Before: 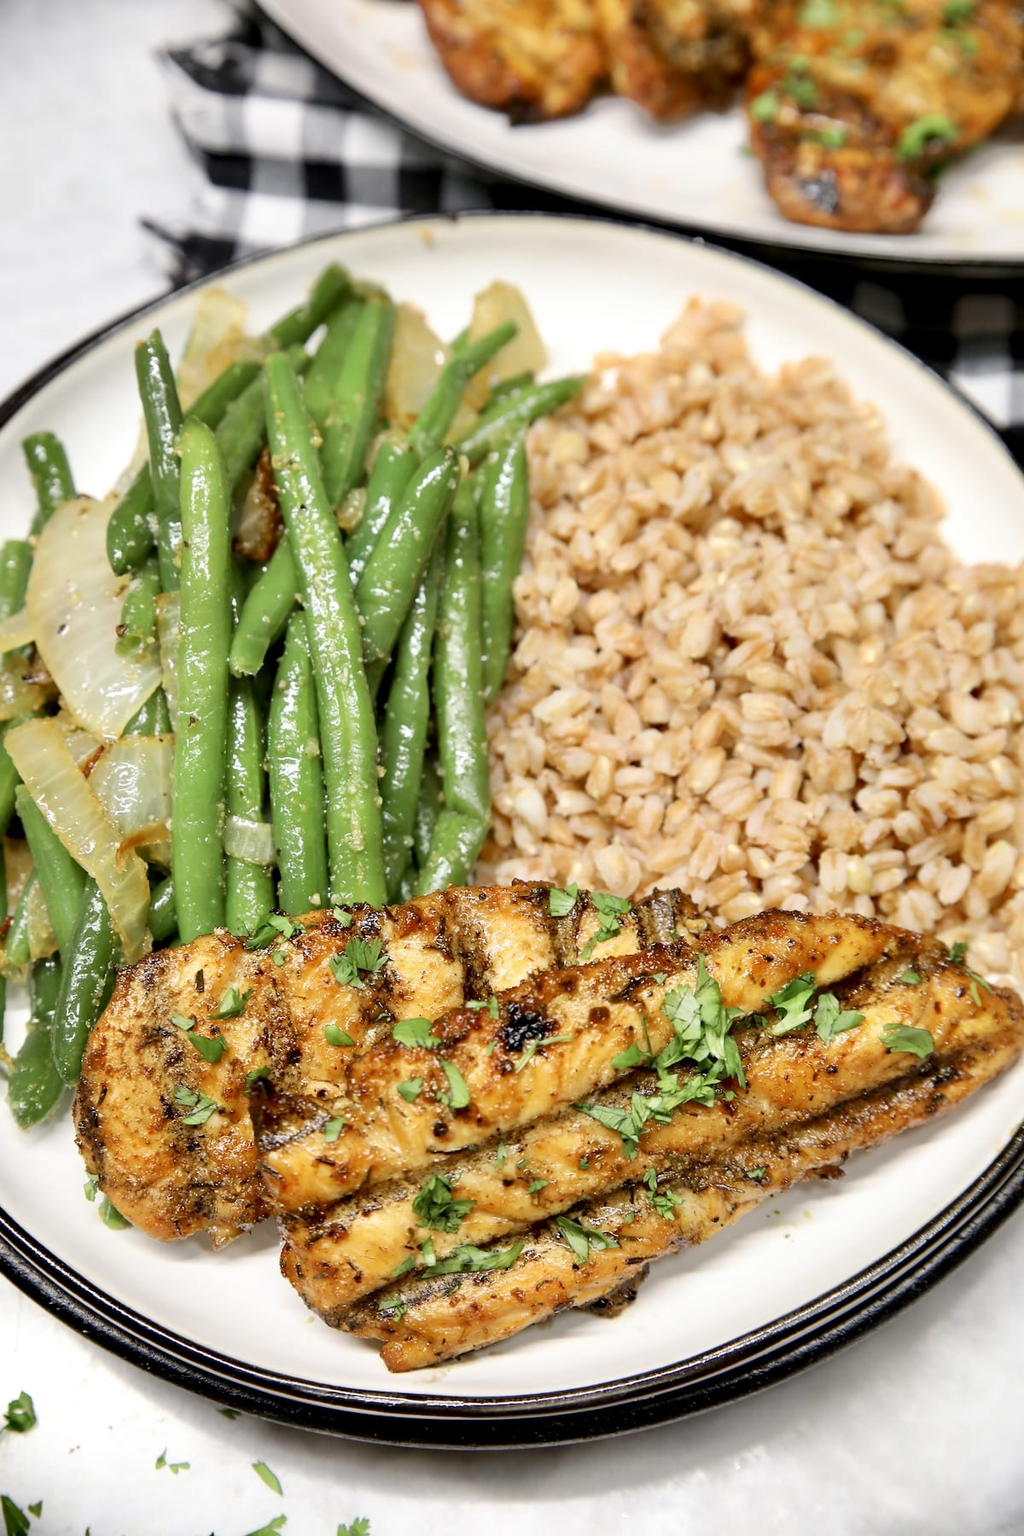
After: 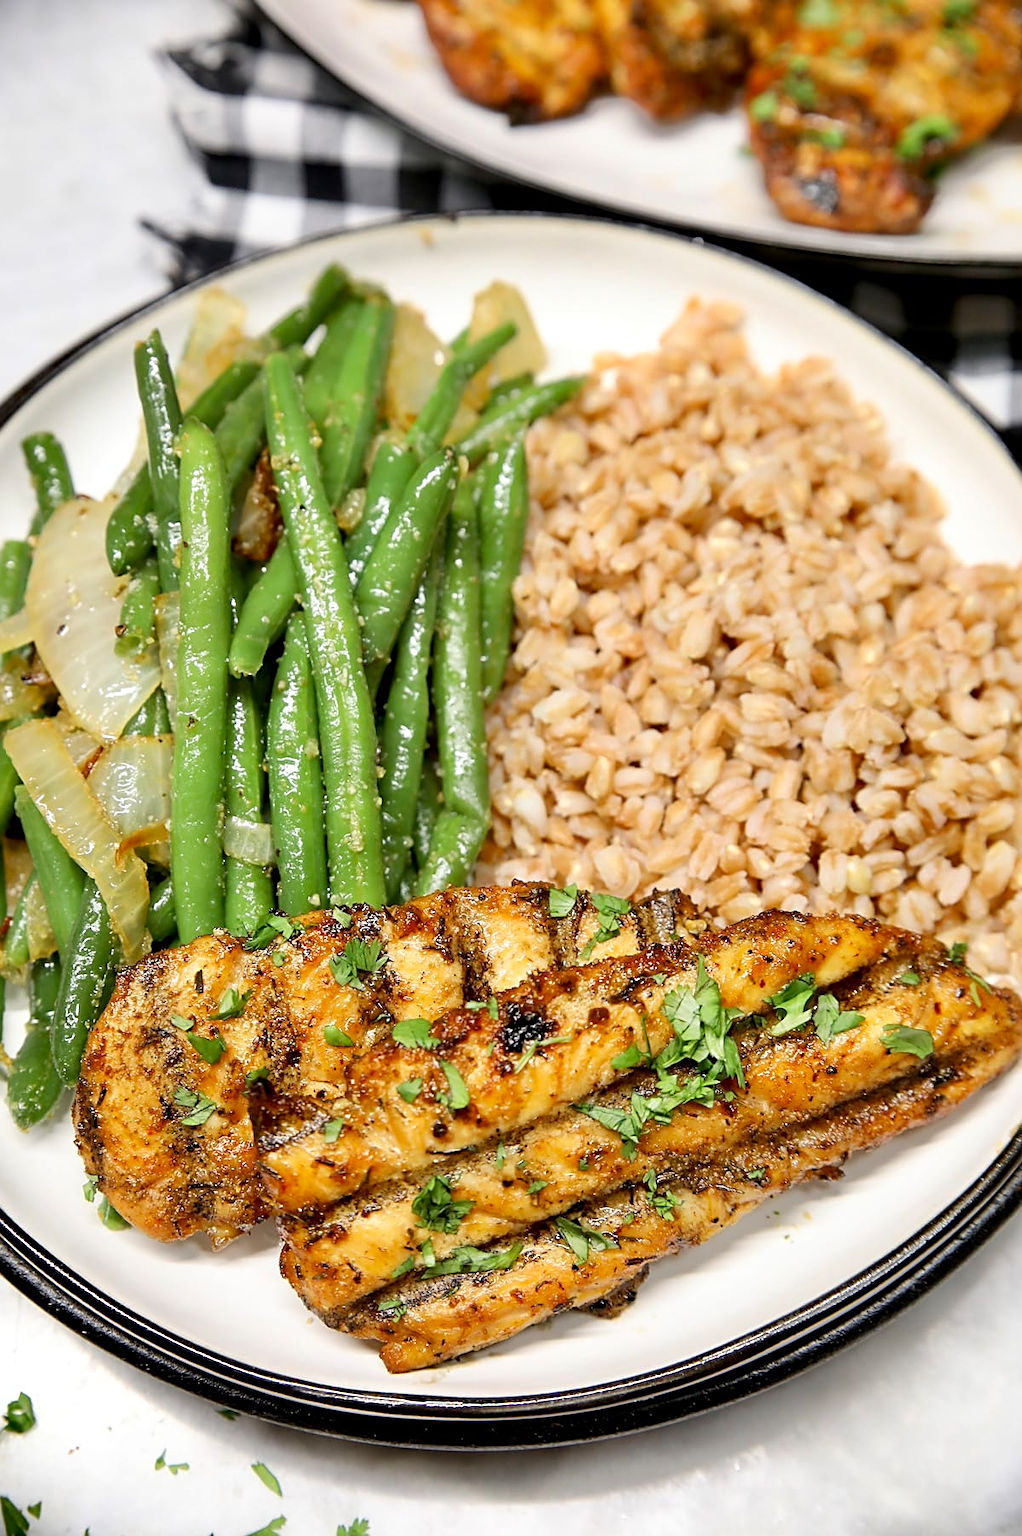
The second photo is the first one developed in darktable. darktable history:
crop and rotate: left 0.155%, bottom 0.006%
sharpen: on, module defaults
